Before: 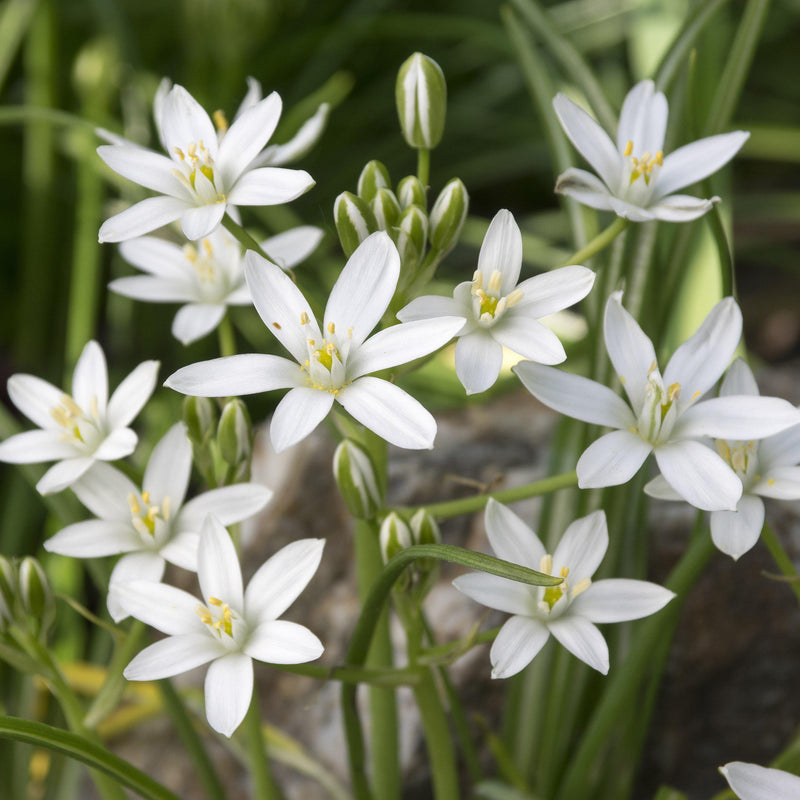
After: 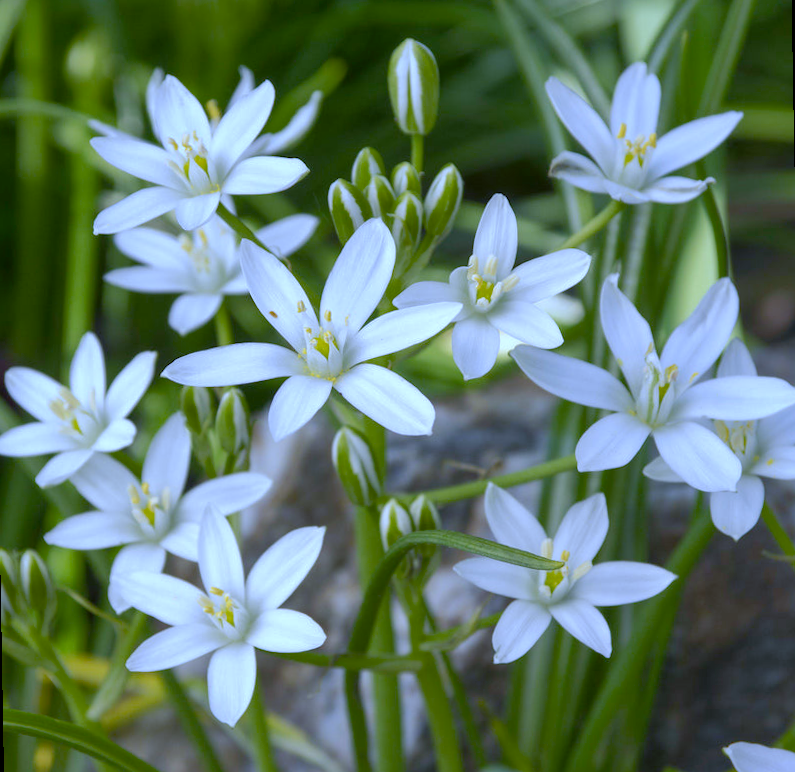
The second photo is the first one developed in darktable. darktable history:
color balance rgb: perceptual saturation grading › global saturation 20%, perceptual saturation grading › highlights -25%, perceptual saturation grading › shadows 50%
white balance: red 0.871, blue 1.249
shadows and highlights: on, module defaults
rotate and perspective: rotation -1°, crop left 0.011, crop right 0.989, crop top 0.025, crop bottom 0.975
